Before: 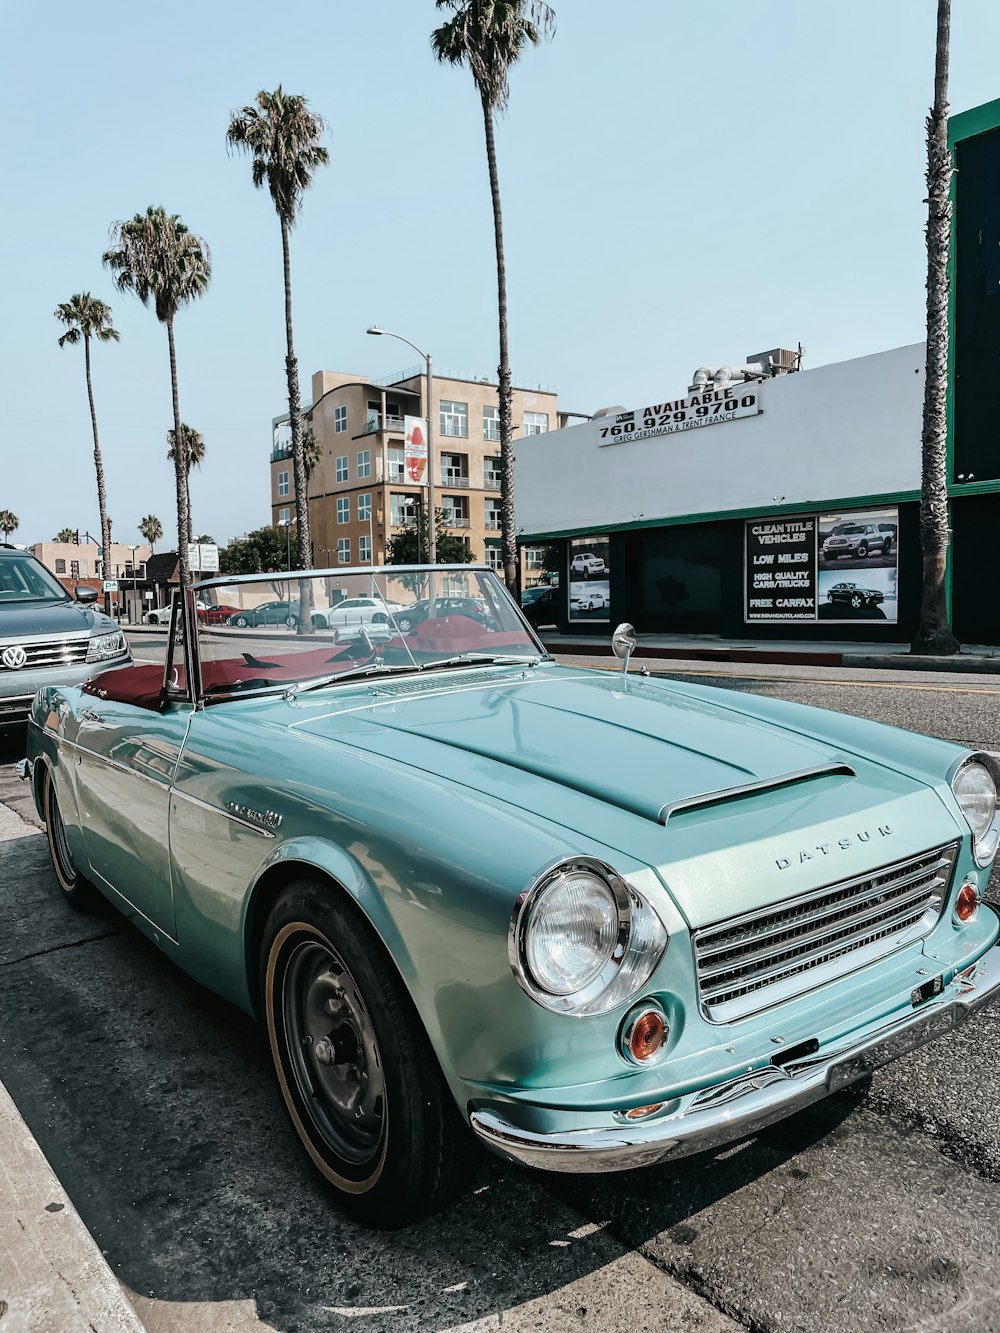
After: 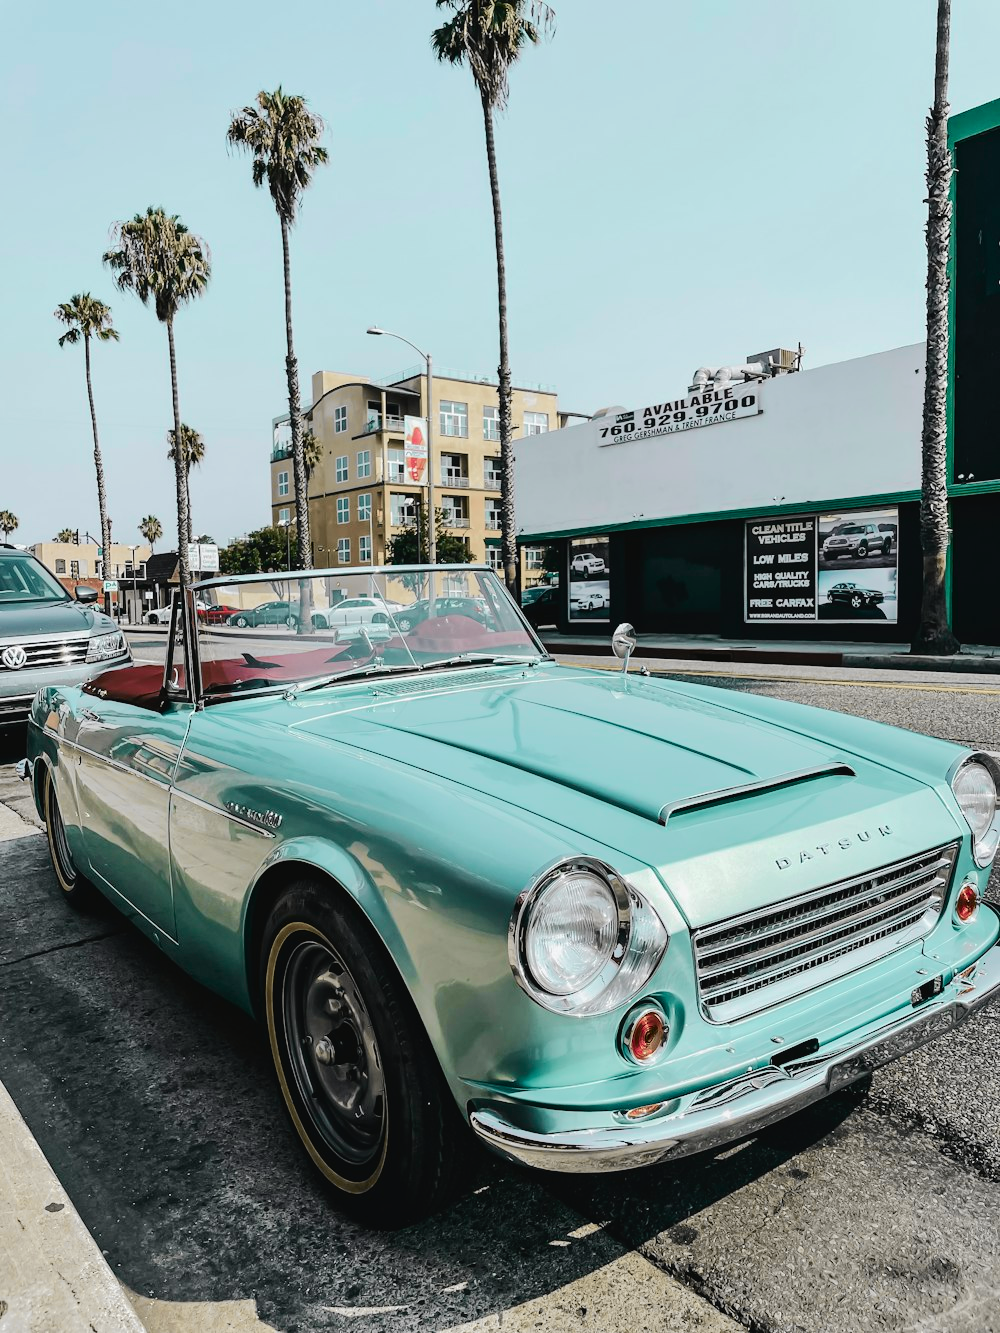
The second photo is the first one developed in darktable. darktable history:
tone curve: curves: ch0 [(0, 0.023) (0.037, 0.04) (0.131, 0.128) (0.304, 0.331) (0.504, 0.584) (0.616, 0.687) (0.704, 0.764) (0.808, 0.823) (1, 1)]; ch1 [(0, 0) (0.301, 0.3) (0.477, 0.472) (0.493, 0.497) (0.508, 0.501) (0.544, 0.541) (0.563, 0.565) (0.626, 0.66) (0.721, 0.776) (1, 1)]; ch2 [(0, 0) (0.249, 0.216) (0.349, 0.343) (0.424, 0.442) (0.476, 0.483) (0.502, 0.5) (0.517, 0.519) (0.532, 0.553) (0.569, 0.587) (0.634, 0.628) (0.706, 0.729) (0.828, 0.742) (1, 0.9)], color space Lab, independent channels, preserve colors none
